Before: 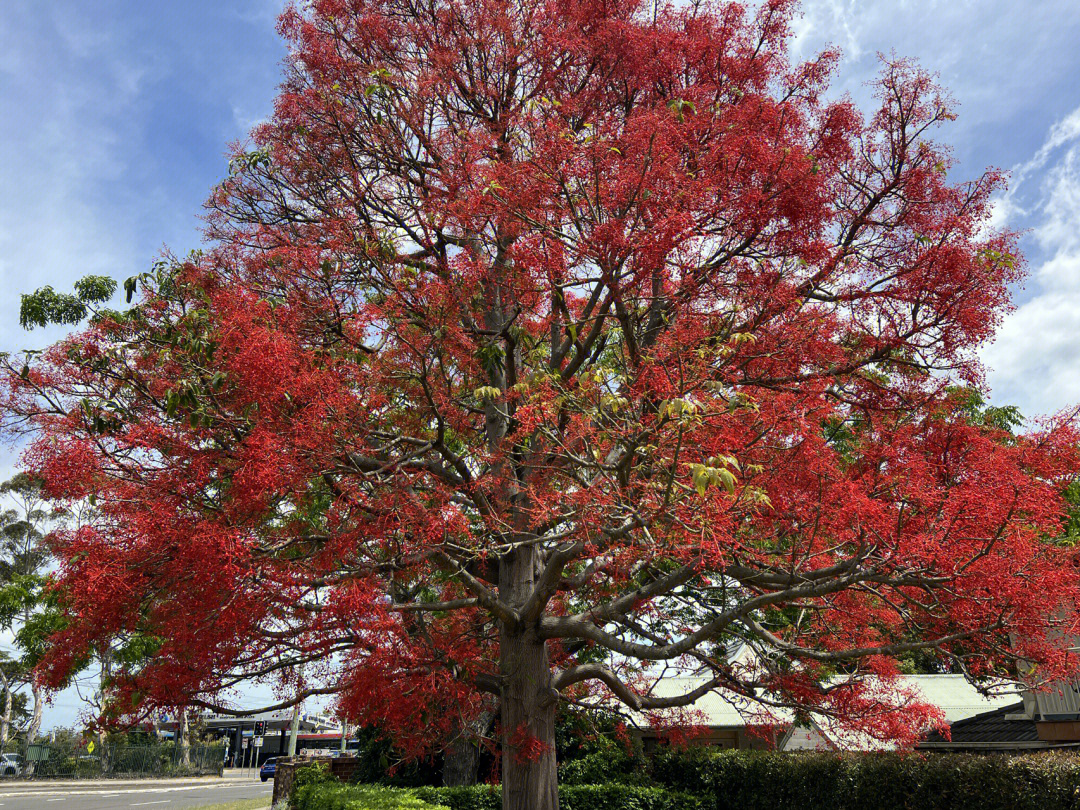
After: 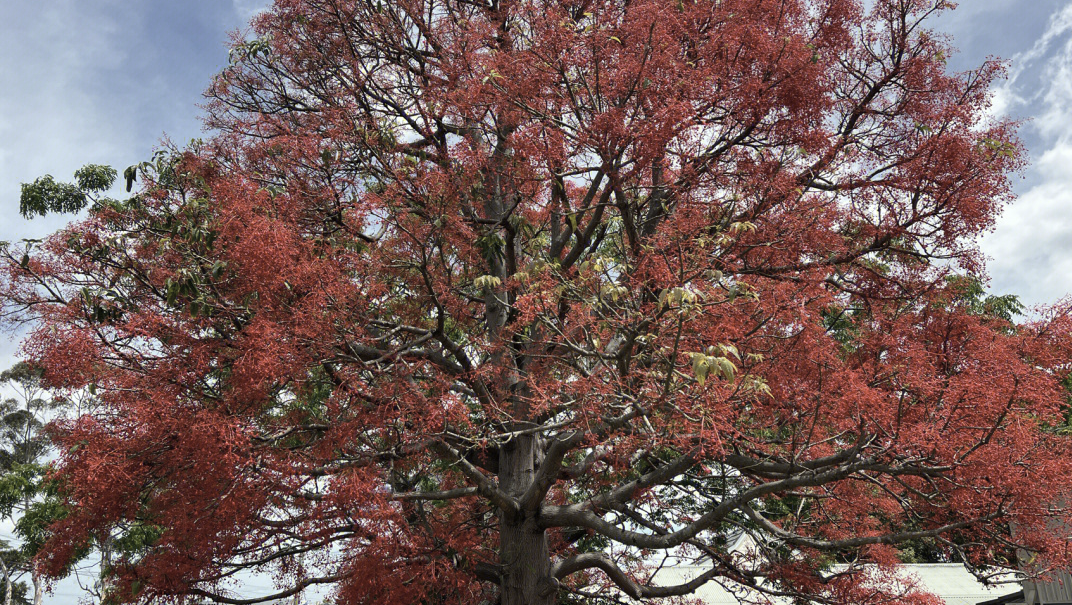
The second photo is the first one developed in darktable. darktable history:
crop: top 13.799%, bottom 11.48%
tone equalizer: on, module defaults
color correction: highlights b* -0.016, saturation 0.52
